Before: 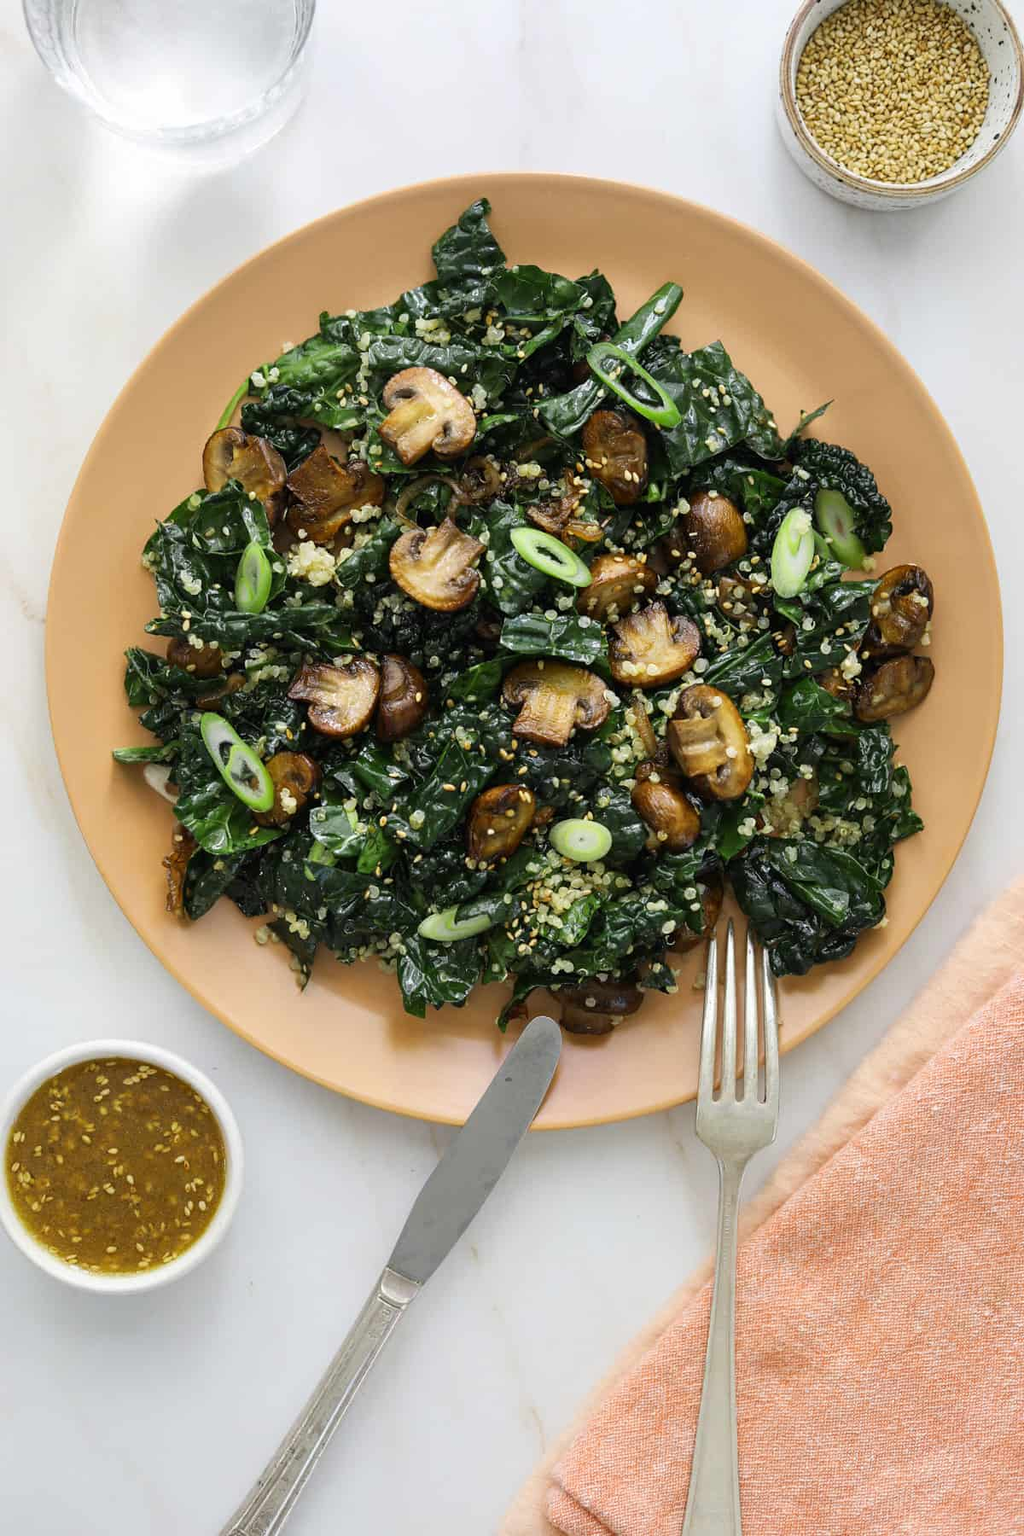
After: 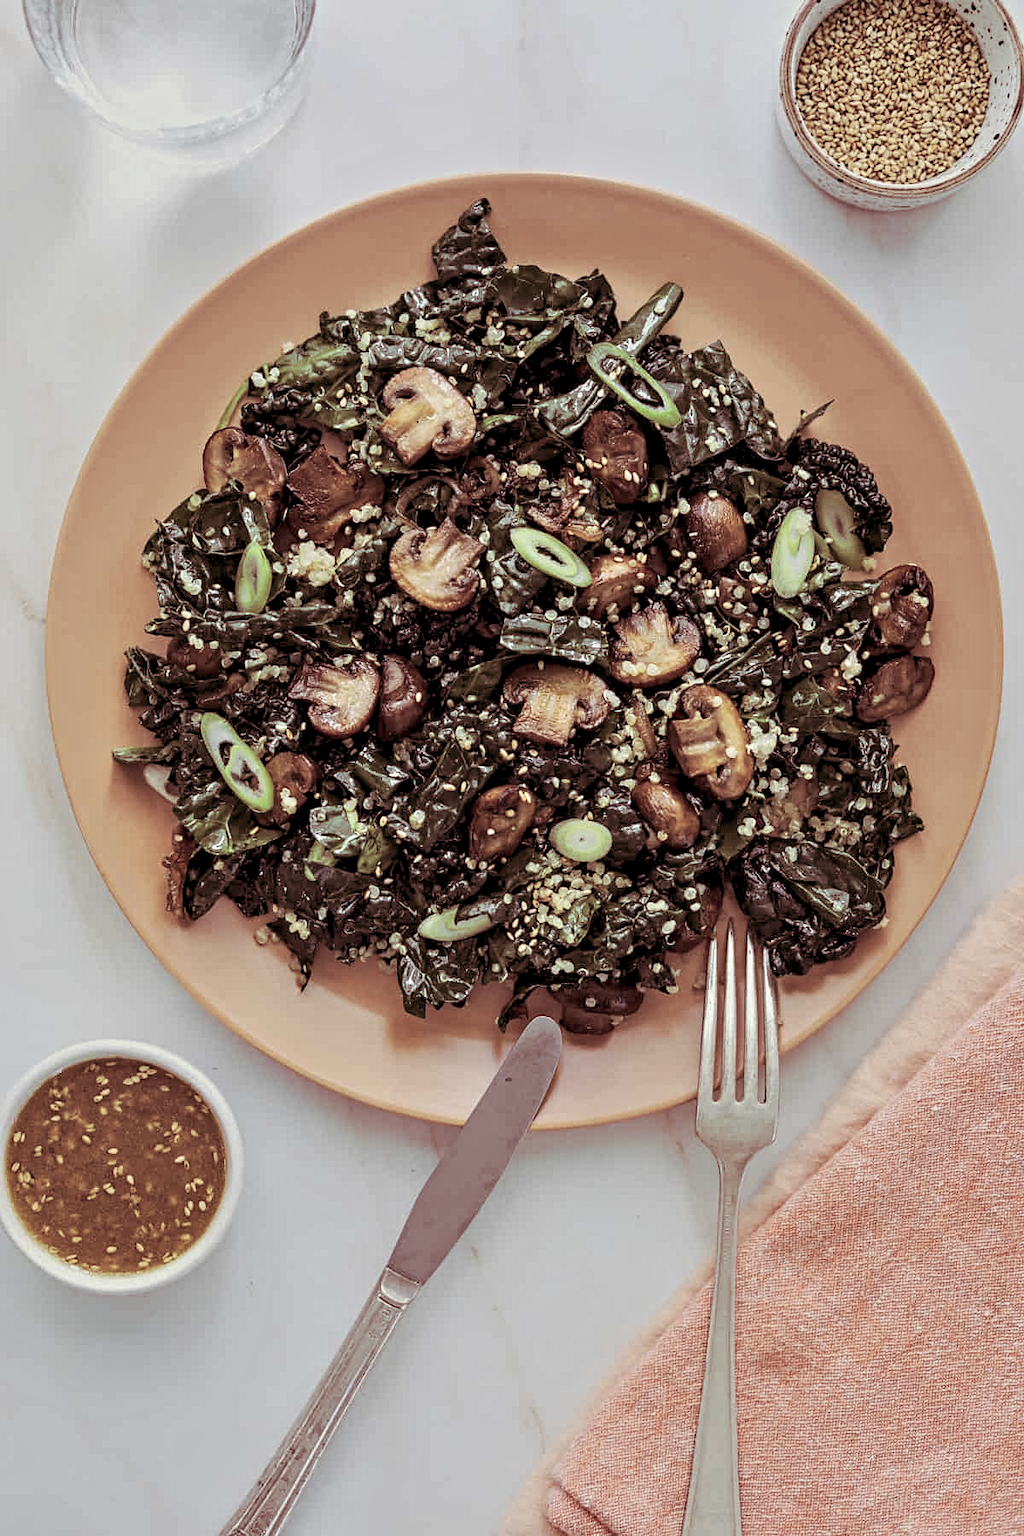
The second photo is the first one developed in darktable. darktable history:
split-toning: on, module defaults
contrast equalizer: octaves 7, y [[0.5, 0.542, 0.583, 0.625, 0.667, 0.708], [0.5 ×6], [0.5 ×6], [0 ×6], [0 ×6]]
white balance: emerald 1
color balance rgb: perceptual saturation grading › global saturation -27.94%, hue shift -2.27°, contrast -21.26%
